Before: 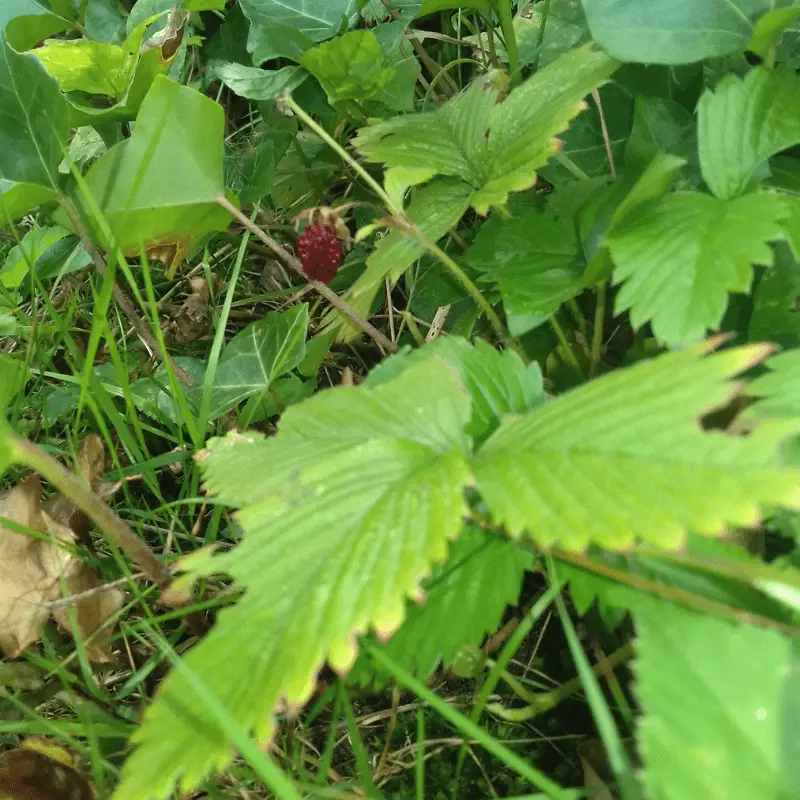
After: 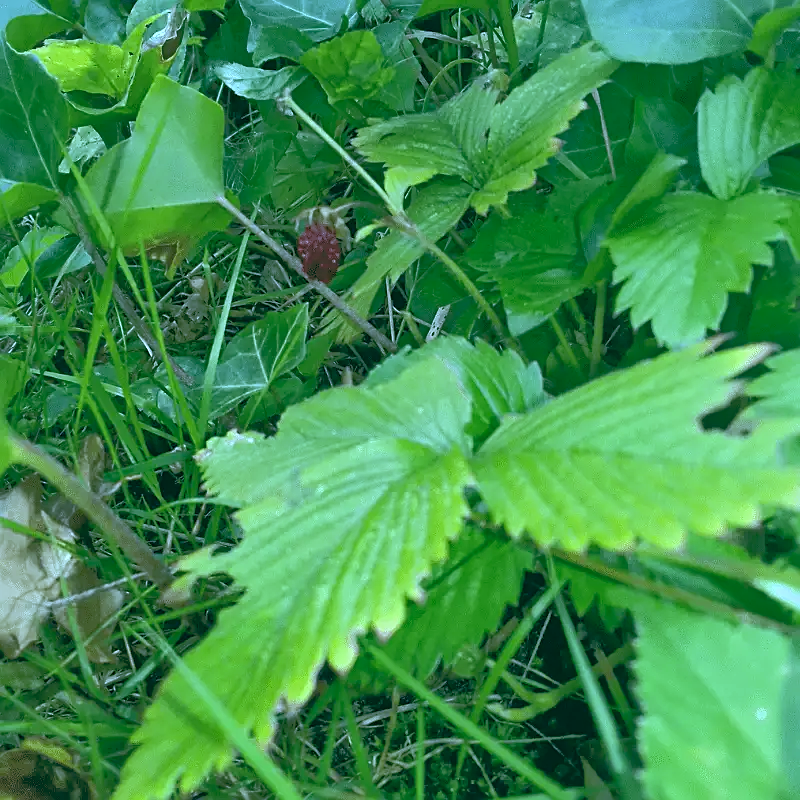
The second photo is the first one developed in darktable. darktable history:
sharpen: on, module defaults
local contrast: mode bilateral grid, contrast 20, coarseness 50, detail 120%, midtone range 0.2
white balance: red 0.766, blue 1.537
color balance: lift [1.005, 0.99, 1.007, 1.01], gamma [1, 1.034, 1.032, 0.966], gain [0.873, 1.055, 1.067, 0.933]
tone equalizer: -8 EV -0.528 EV, -7 EV -0.319 EV, -6 EV -0.083 EV, -5 EV 0.413 EV, -4 EV 0.985 EV, -3 EV 0.791 EV, -2 EV -0.01 EV, -1 EV 0.14 EV, +0 EV -0.012 EV, smoothing 1
